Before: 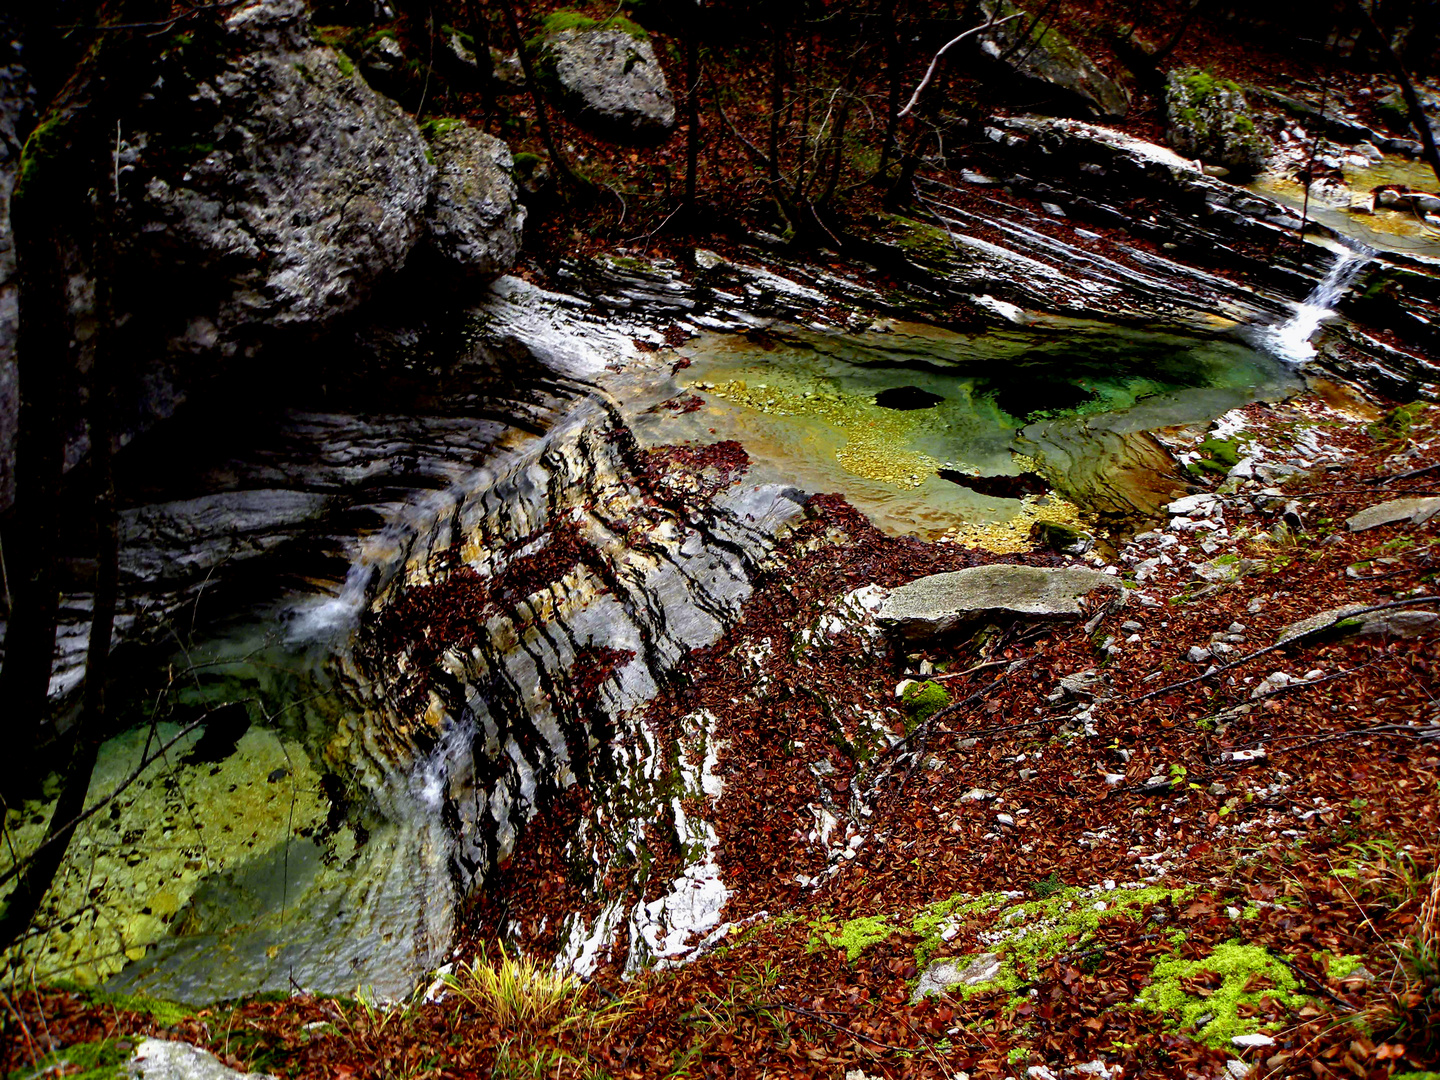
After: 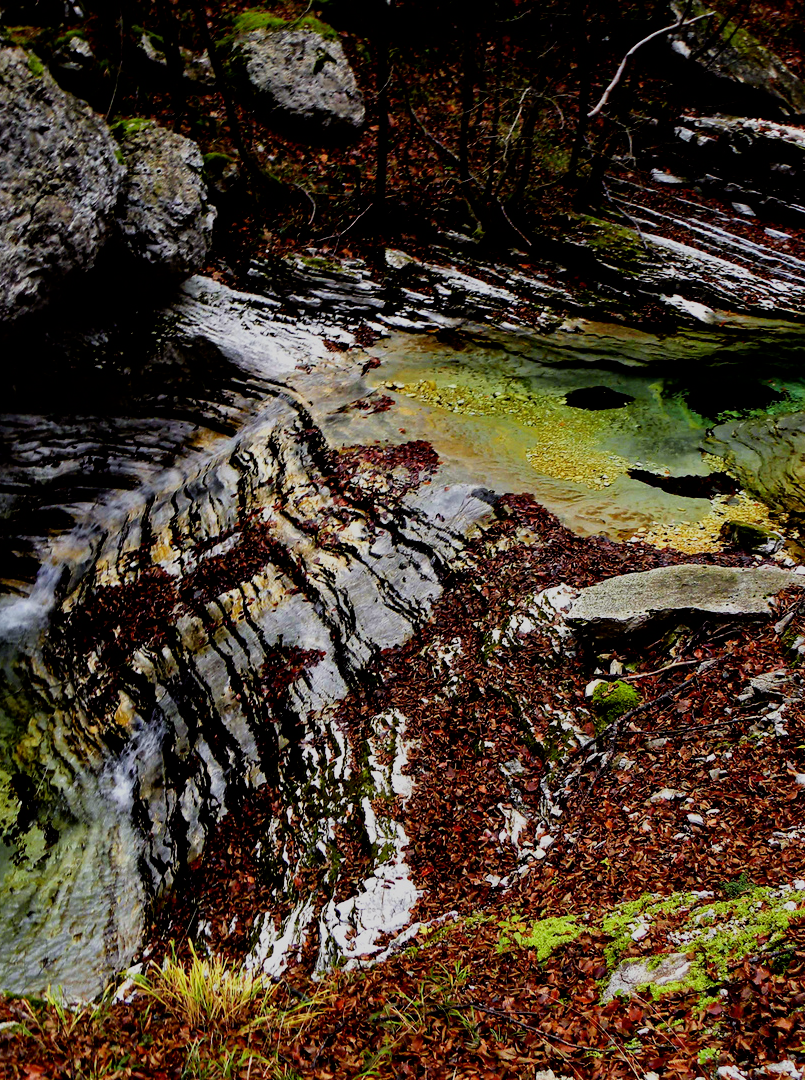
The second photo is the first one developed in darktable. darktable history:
crop: left 21.556%, right 22.247%
filmic rgb: black relative exposure -7.65 EV, white relative exposure 4.56 EV, hardness 3.61, contrast 1.057
